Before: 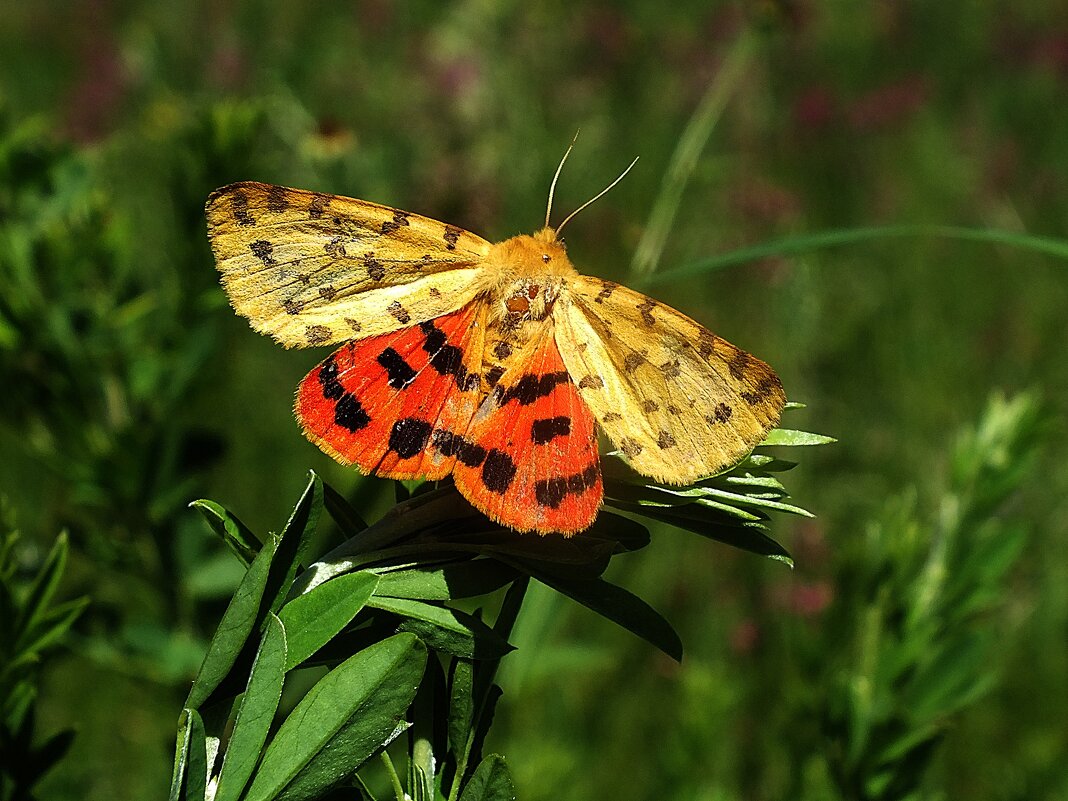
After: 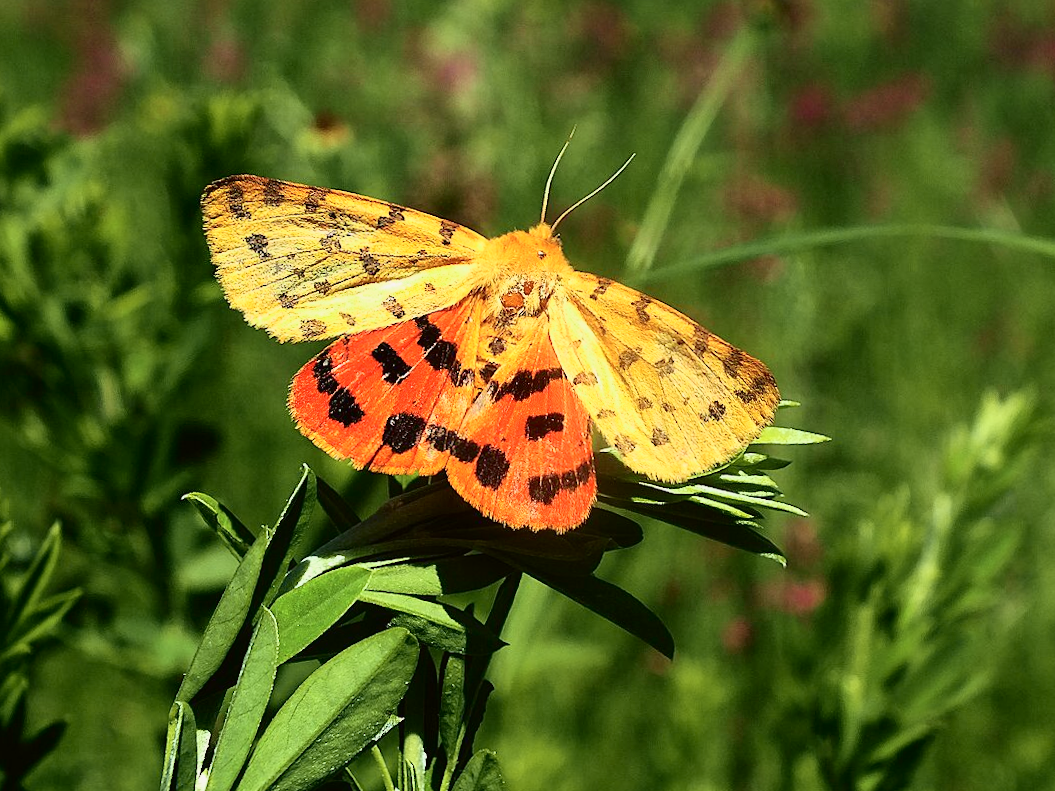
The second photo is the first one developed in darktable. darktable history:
tone curve: curves: ch0 [(0, 0.01) (0.052, 0.045) (0.136, 0.133) (0.29, 0.332) (0.453, 0.531) (0.676, 0.751) (0.89, 0.919) (1, 1)]; ch1 [(0, 0) (0.094, 0.081) (0.285, 0.299) (0.385, 0.403) (0.447, 0.429) (0.495, 0.496) (0.544, 0.552) (0.589, 0.612) (0.722, 0.728) (1, 1)]; ch2 [(0, 0) (0.257, 0.217) (0.43, 0.421) (0.498, 0.507) (0.531, 0.544) (0.56, 0.579) (0.625, 0.642) (1, 1)], color space Lab, independent channels, preserve colors none
base curve: curves: ch0 [(0, 0) (0.088, 0.125) (0.176, 0.251) (0.354, 0.501) (0.613, 0.749) (1, 0.877)]
crop and rotate: angle -0.526°
